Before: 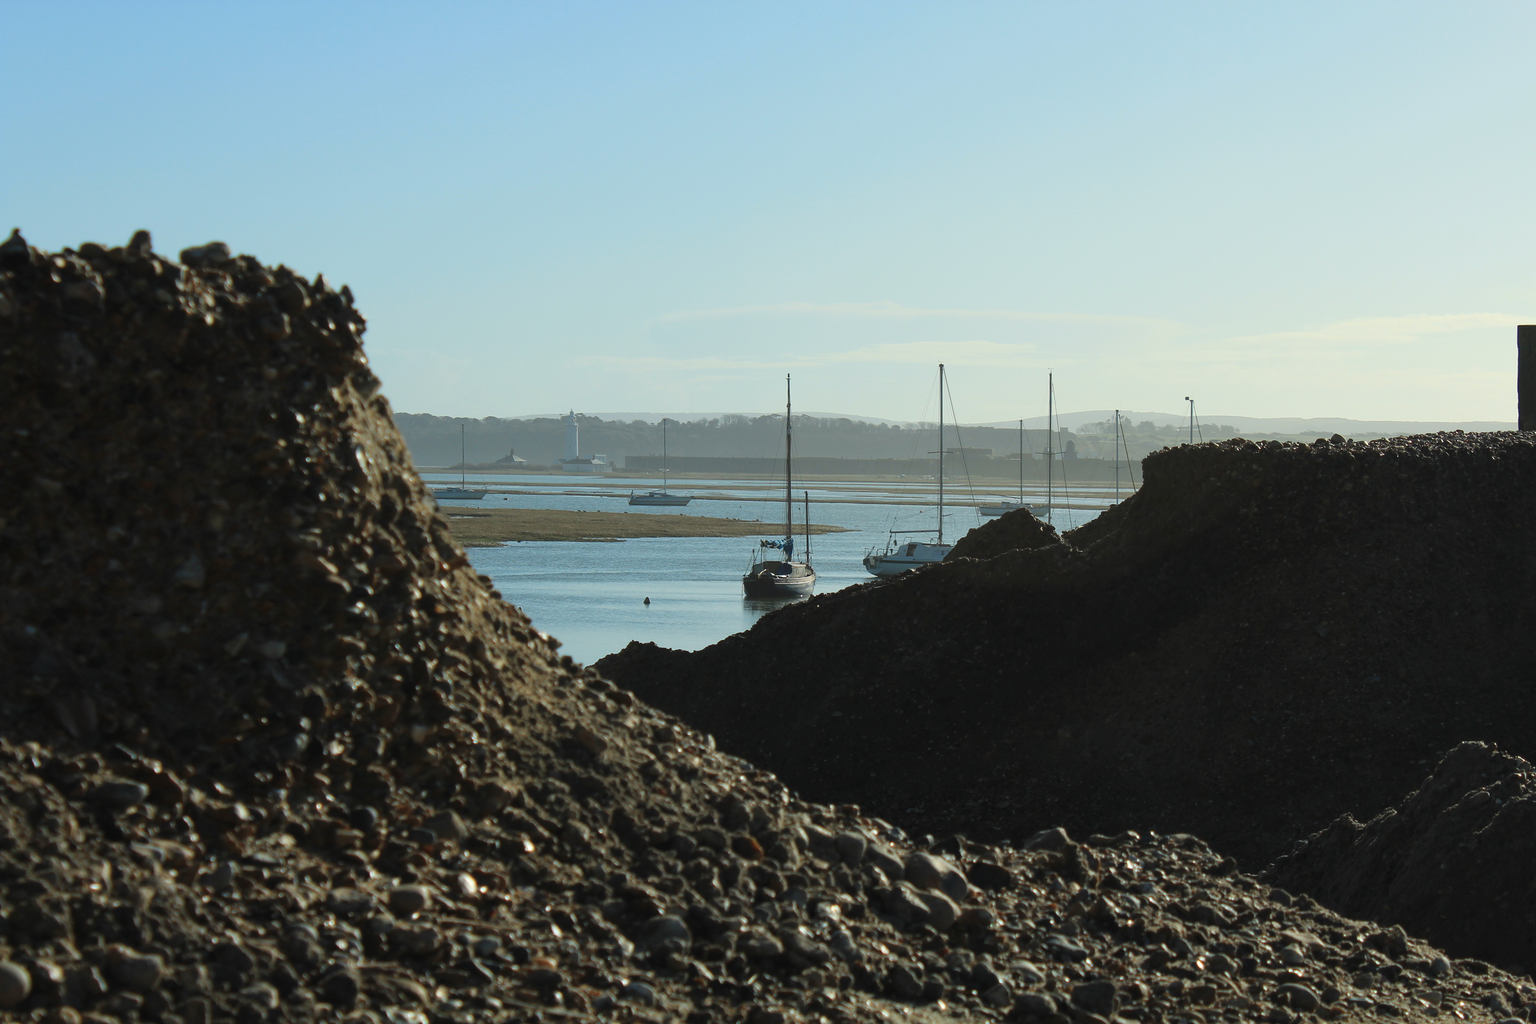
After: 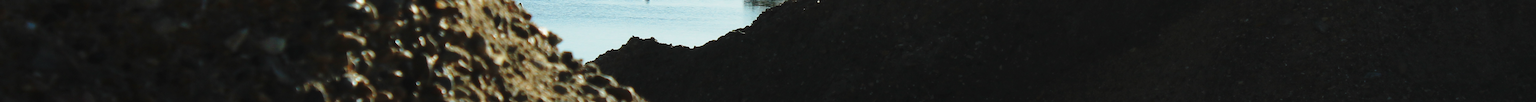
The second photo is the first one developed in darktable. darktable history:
crop and rotate: top 59.084%, bottom 30.916%
exposure: compensate highlight preservation false
base curve: curves: ch0 [(0, 0) (0.028, 0.03) (0.121, 0.232) (0.46, 0.748) (0.859, 0.968) (1, 1)], preserve colors none
